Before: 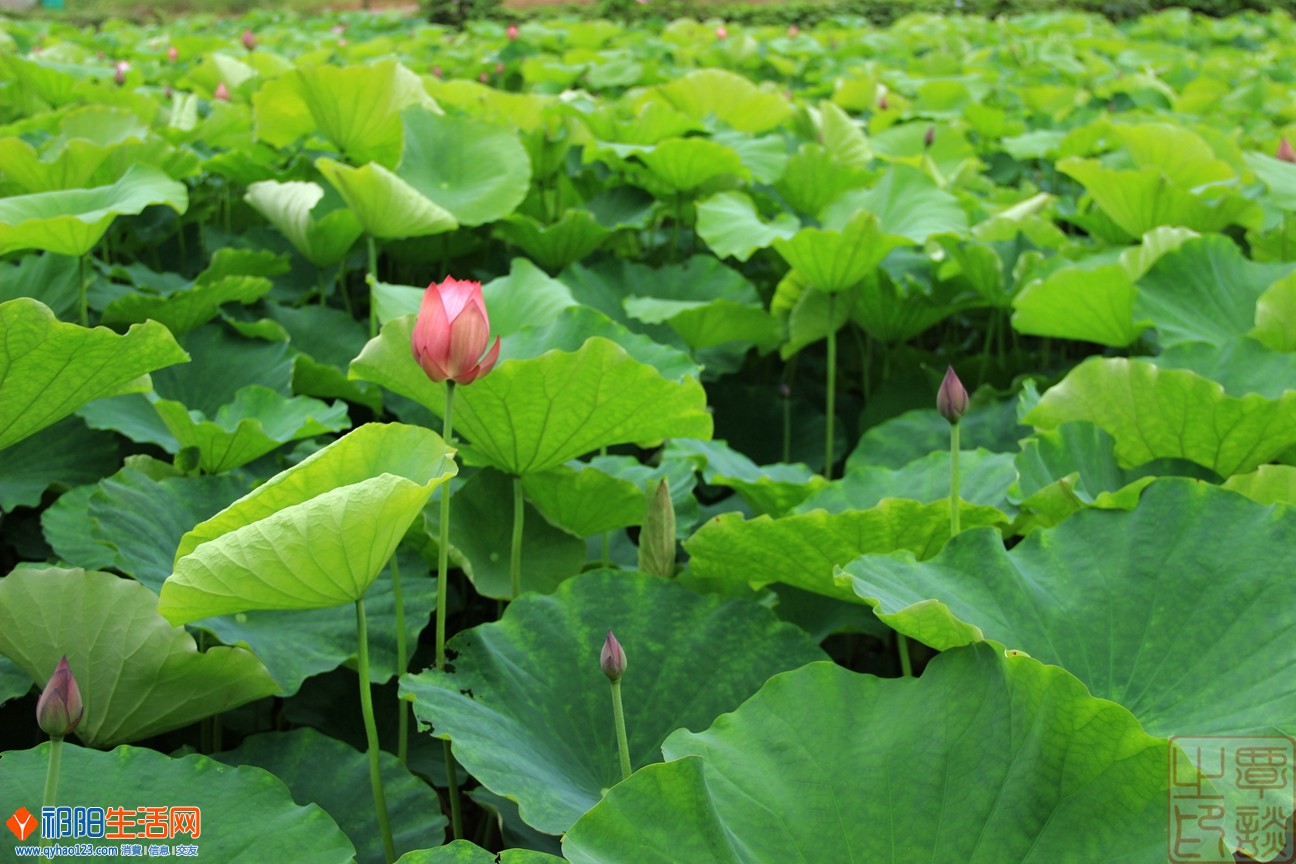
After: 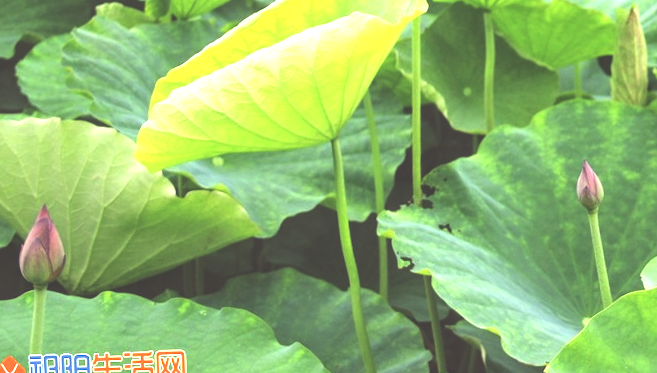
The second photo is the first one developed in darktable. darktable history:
crop and rotate: top 54.778%, right 46.61%, bottom 0.159%
color correction: highlights a* 7.34, highlights b* 4.37
exposure: black level correction -0.023, exposure 1.397 EV, compensate highlight preservation false
rotate and perspective: rotation -2.12°, lens shift (vertical) 0.009, lens shift (horizontal) -0.008, automatic cropping original format, crop left 0.036, crop right 0.964, crop top 0.05, crop bottom 0.959
local contrast: on, module defaults
